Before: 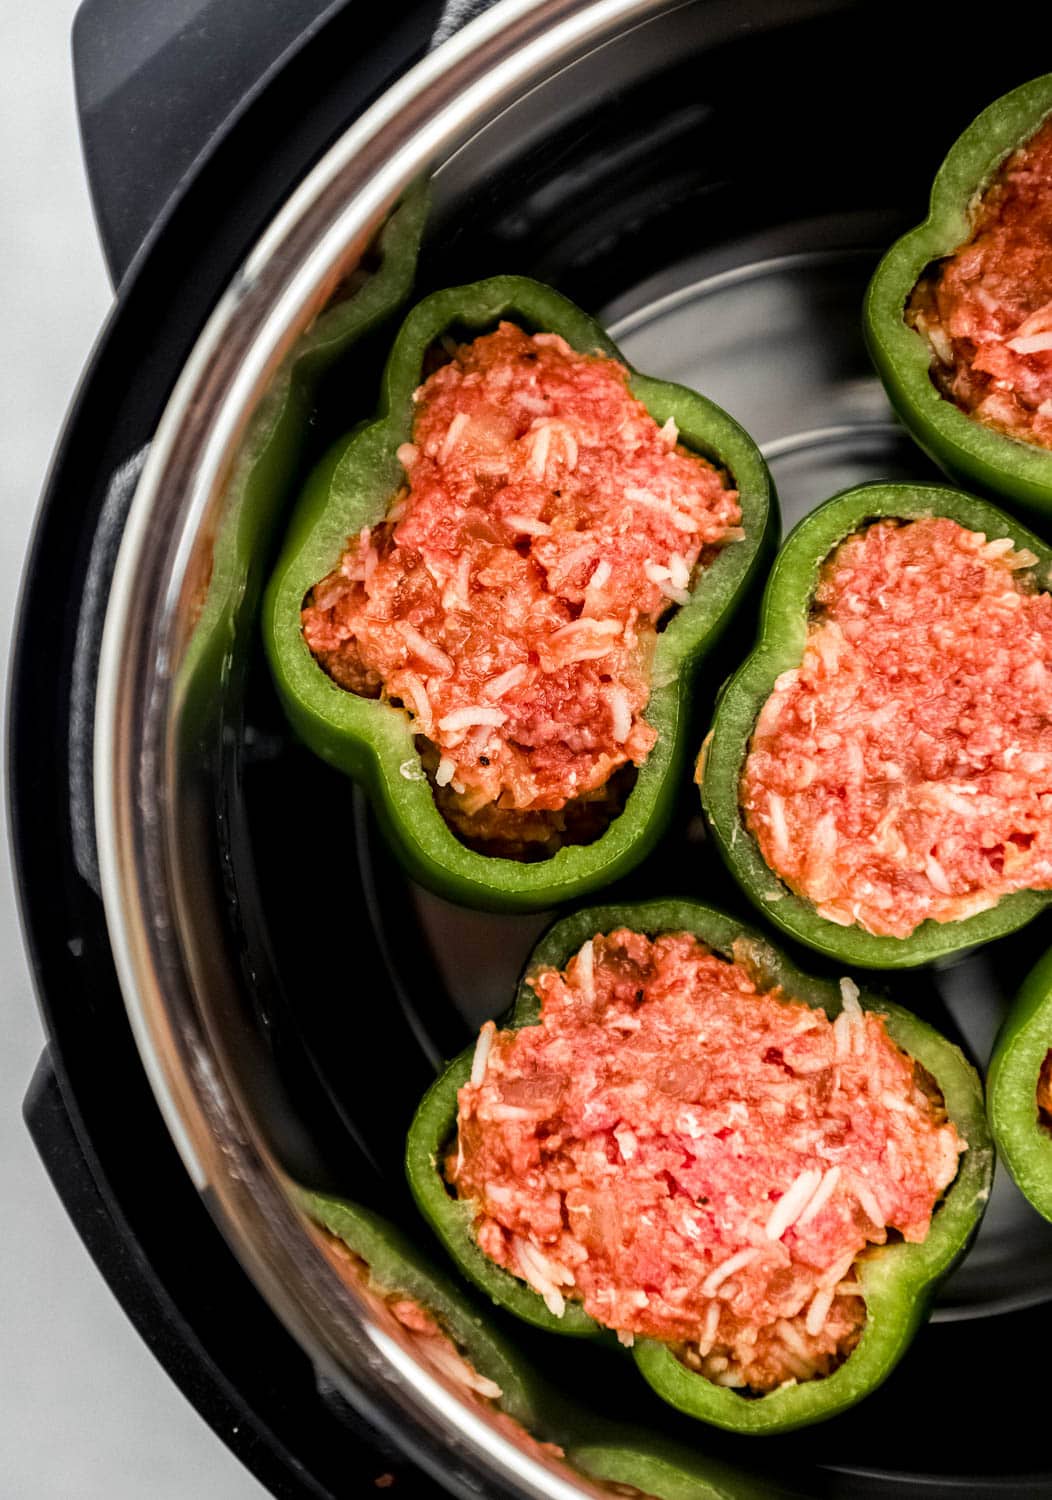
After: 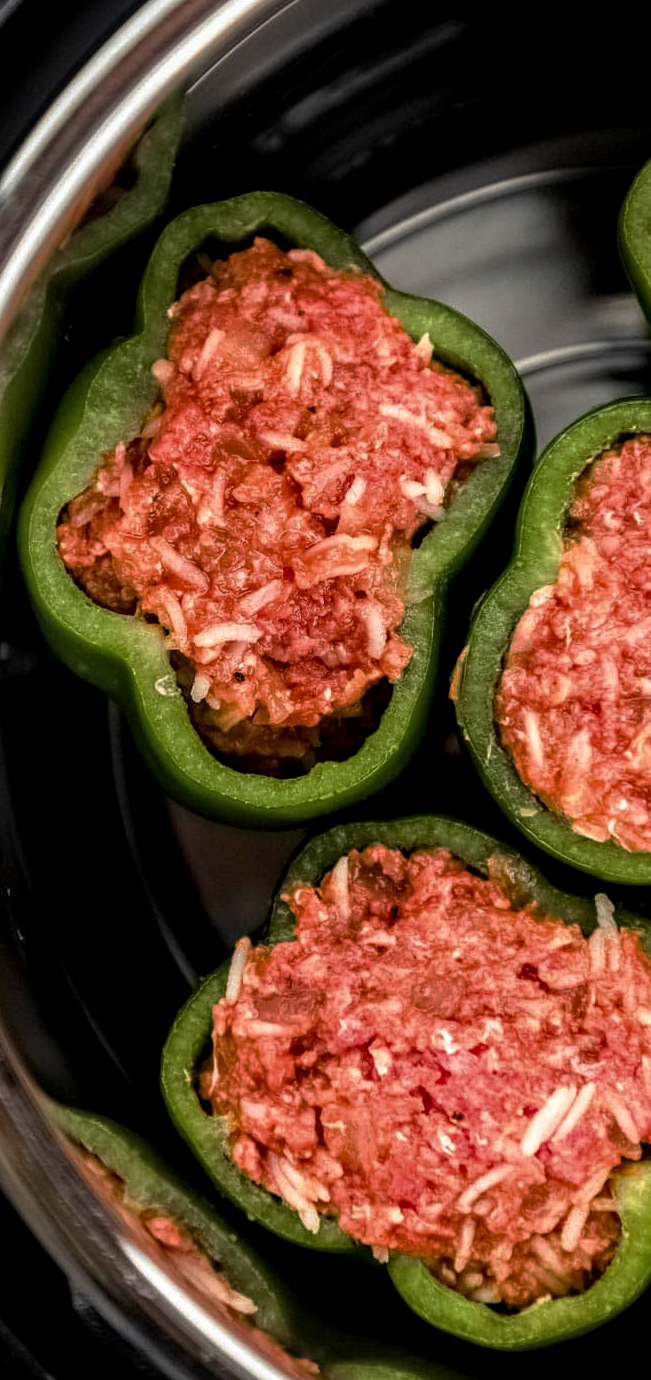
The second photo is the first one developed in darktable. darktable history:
base curve: curves: ch0 [(0, 0) (0.595, 0.418) (1, 1)], preserve colors none
crop and rotate: left 23.295%, top 5.639%, right 14.782%, bottom 2.357%
local contrast: on, module defaults
